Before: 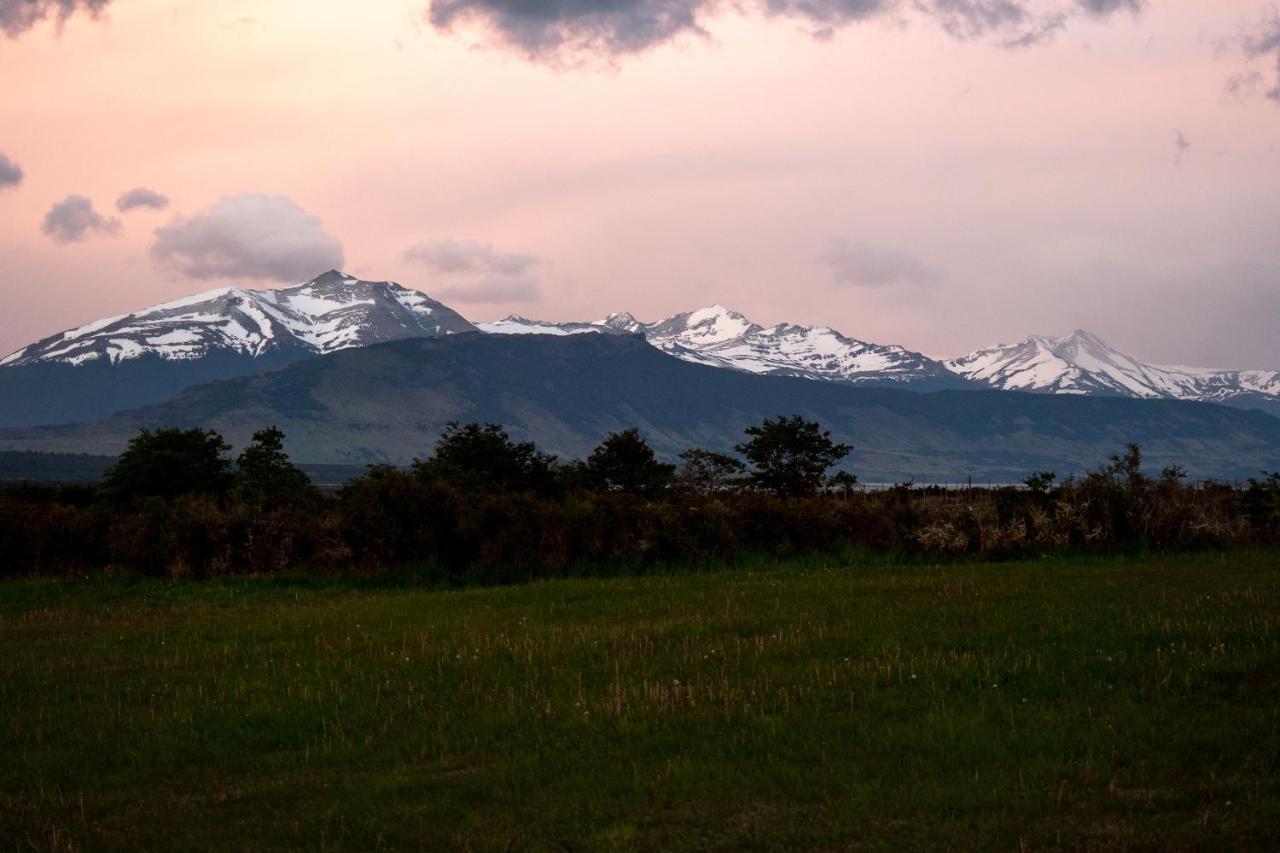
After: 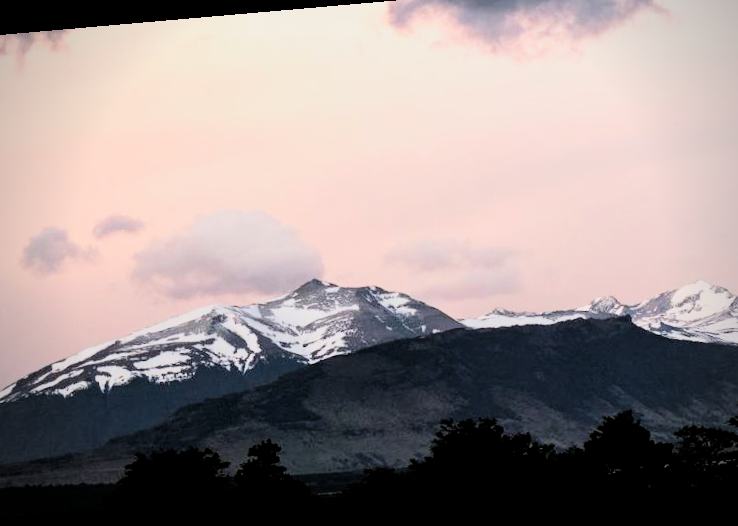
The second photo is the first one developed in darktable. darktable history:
vignetting: on, module defaults
filmic rgb: black relative exposure -5 EV, hardness 2.88, contrast 1.4, highlights saturation mix -20%
crop and rotate: left 3.047%, top 7.509%, right 42.236%, bottom 37.598%
tone curve: curves: ch0 [(0, 0) (0.004, 0.001) (0.133, 0.112) (0.325, 0.362) (0.832, 0.893) (1, 1)], color space Lab, linked channels, preserve colors none
rotate and perspective: rotation -4.98°, automatic cropping off
